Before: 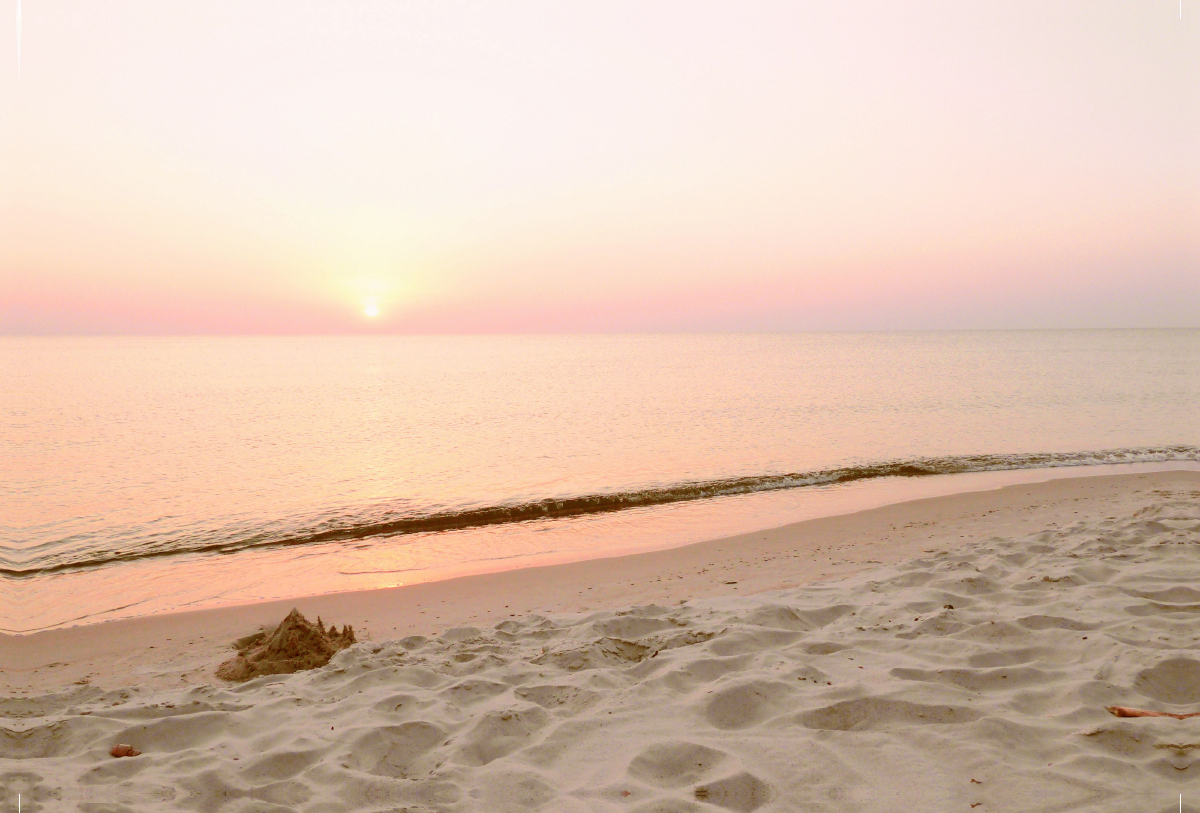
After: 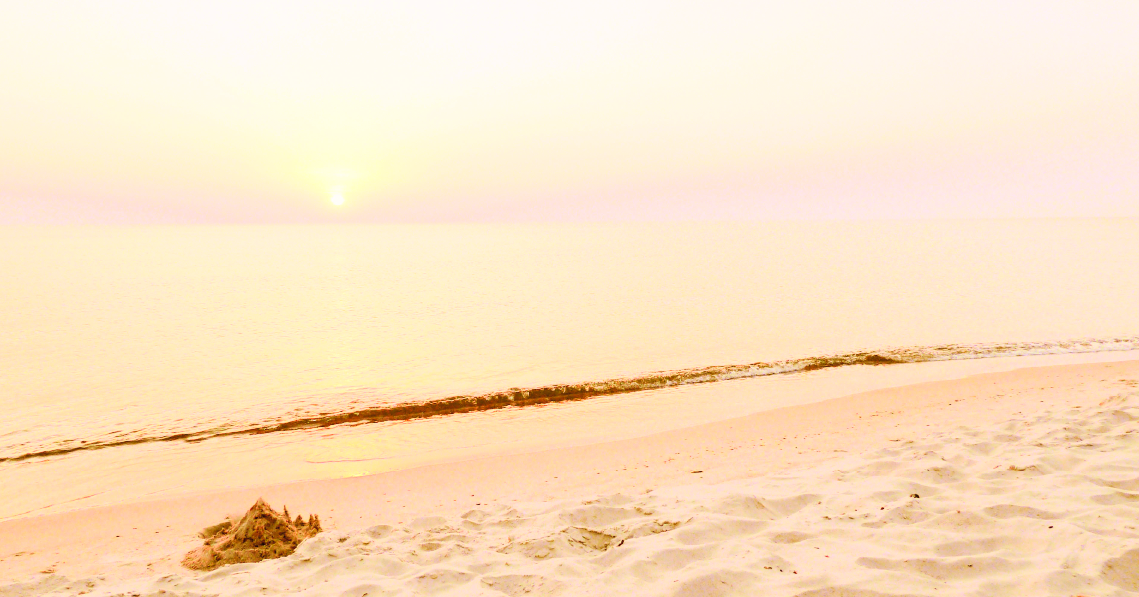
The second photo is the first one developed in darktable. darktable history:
contrast brightness saturation: brightness 0.09, saturation 0.194
tone curve: curves: ch0 [(0, 0) (0.004, 0) (0.133, 0.071) (0.325, 0.456) (0.832, 0.957) (1, 1)], color space Lab, linked channels, preserve colors none
crop and rotate: left 2.852%, top 13.807%, right 2.149%, bottom 12.657%
